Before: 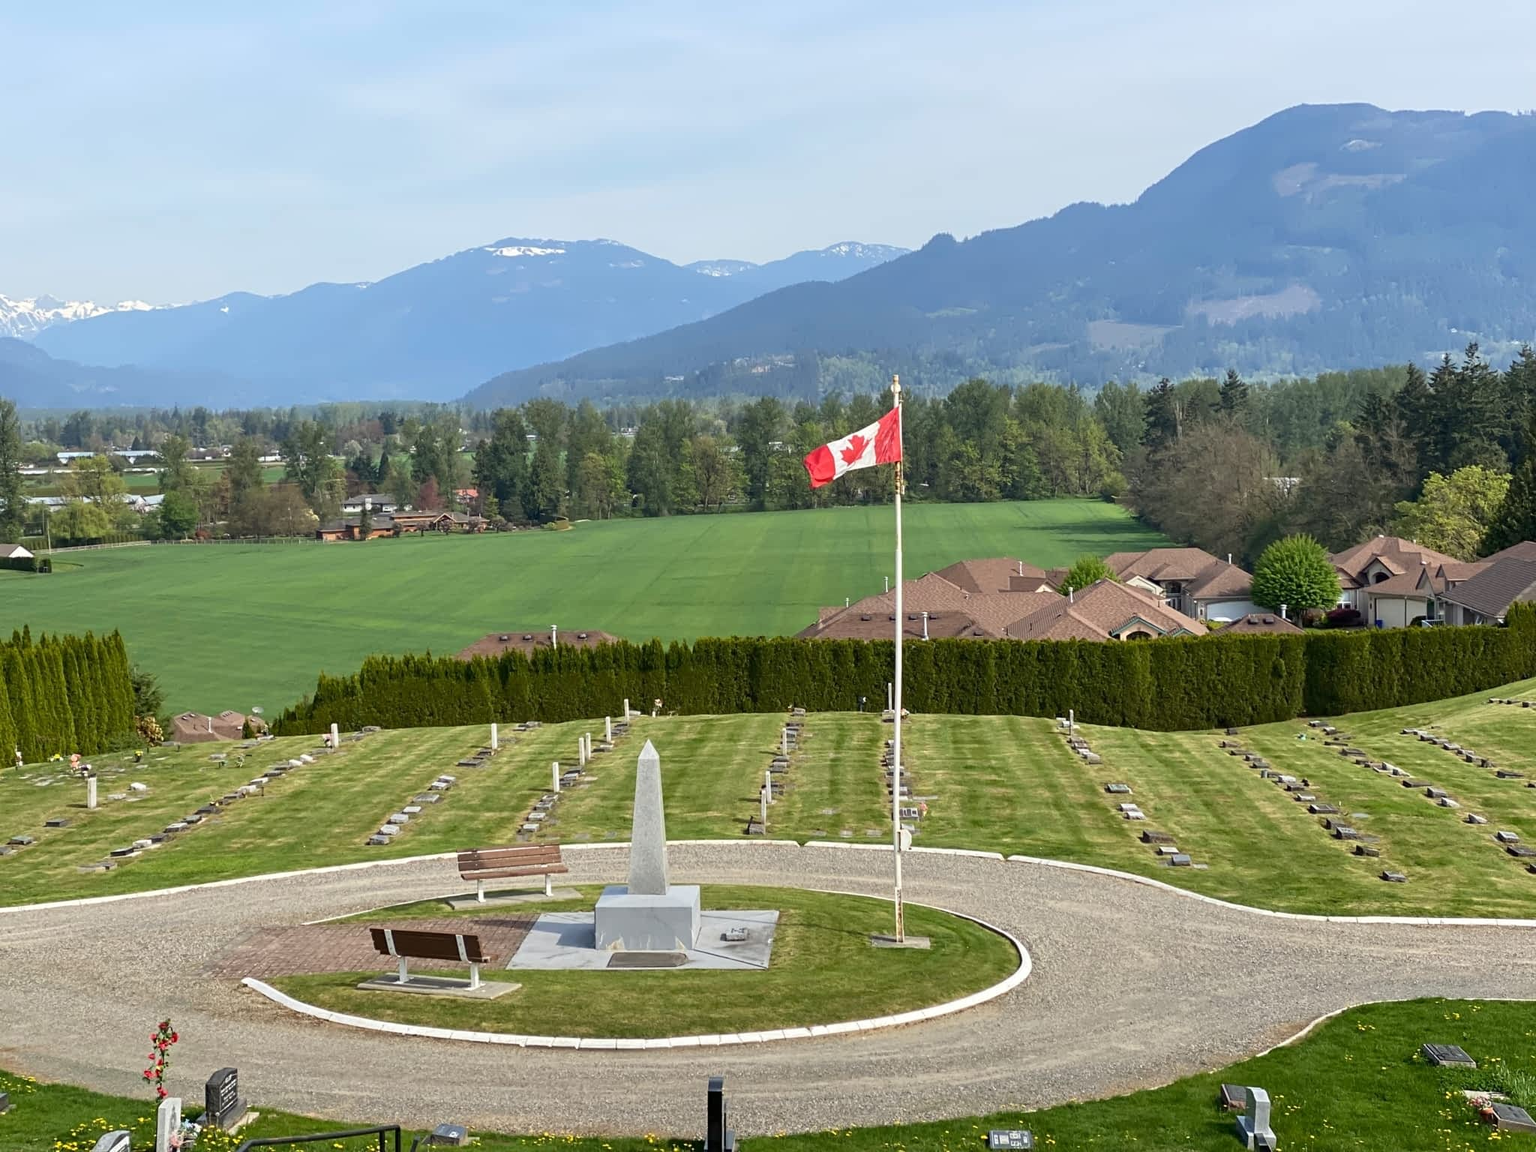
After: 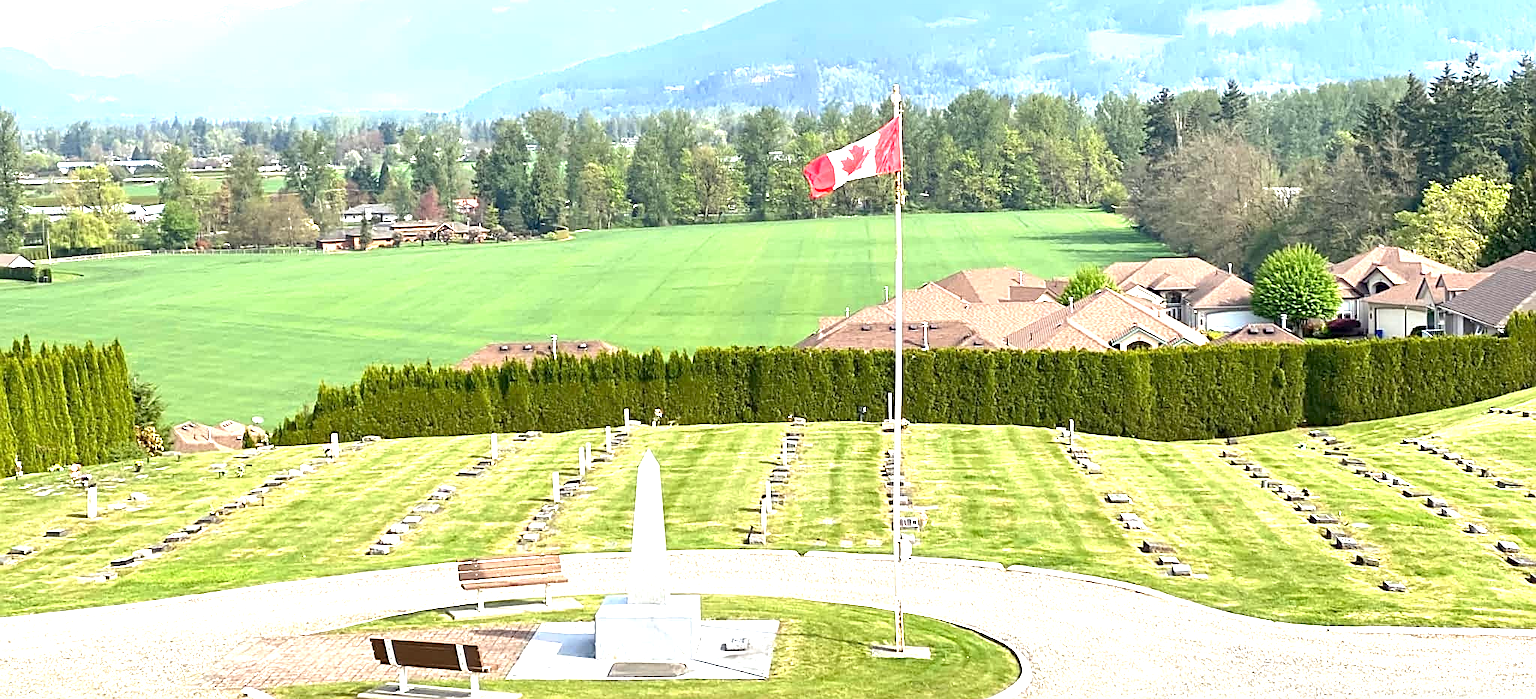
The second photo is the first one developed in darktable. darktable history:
sharpen: on, module defaults
exposure: black level correction 0.001, exposure 1.736 EV, compensate exposure bias true, compensate highlight preservation false
crop and rotate: top 25.228%, bottom 14.054%
